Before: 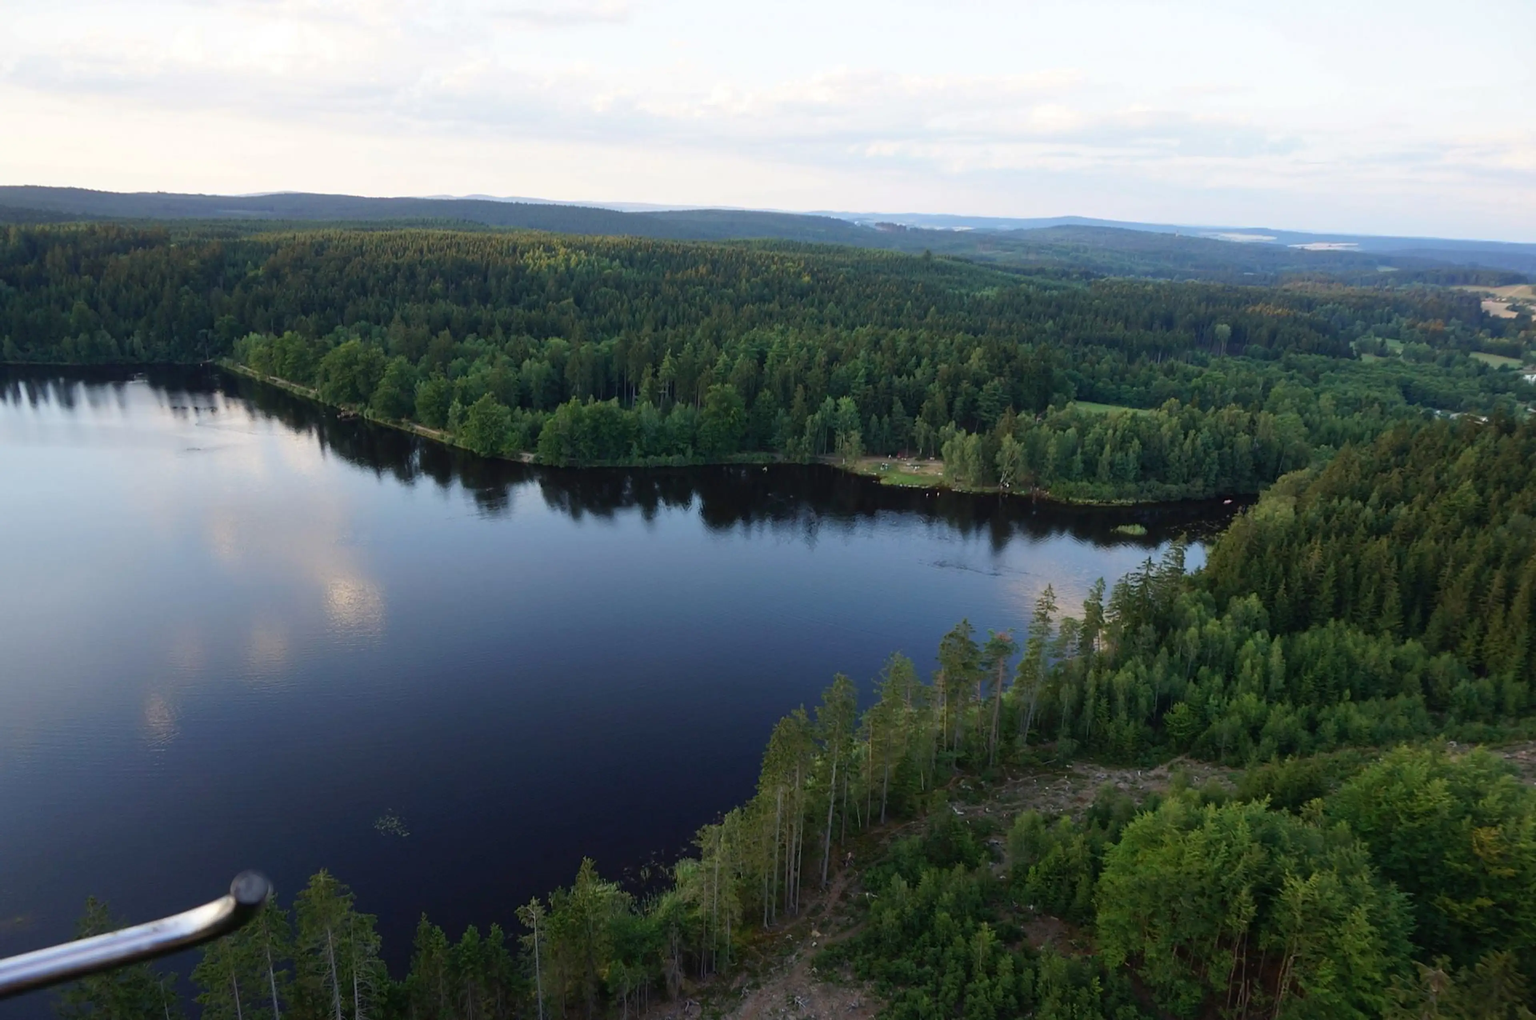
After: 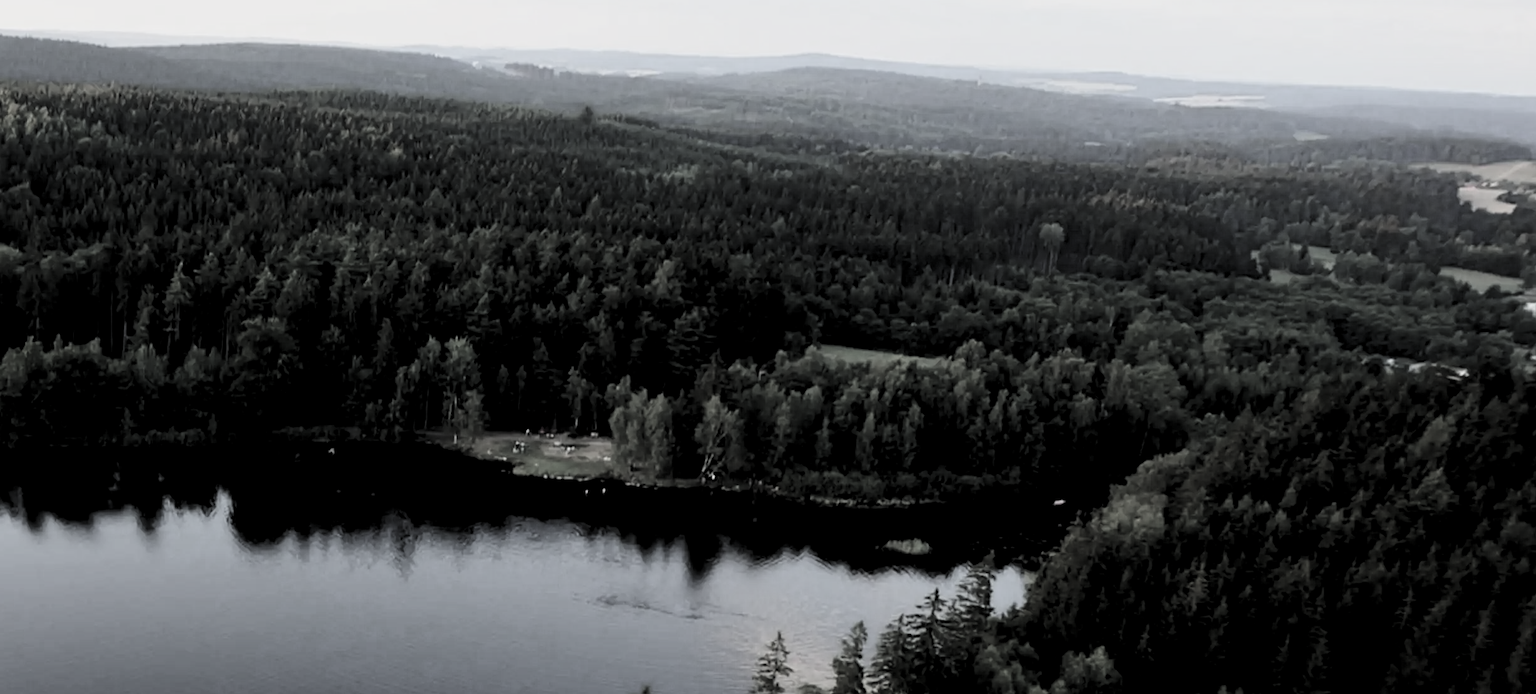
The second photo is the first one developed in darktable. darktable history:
filmic rgb: black relative exposure -5 EV, white relative exposure 3.98 EV, hardness 2.89, contrast 1.383, highlights saturation mix -28.84%, color science v5 (2021), contrast in shadows safe, contrast in highlights safe
crop: left 36.105%, top 17.897%, right 0.311%, bottom 38.791%
color zones: curves: ch0 [(0, 0.6) (0.129, 0.508) (0.193, 0.483) (0.429, 0.5) (0.571, 0.5) (0.714, 0.5) (0.857, 0.5) (1, 0.6)]; ch1 [(0, 0.481) (0.112, 0.245) (0.213, 0.223) (0.429, 0.233) (0.571, 0.231) (0.683, 0.242) (0.857, 0.296) (1, 0.481)]
levels: levels [0.062, 0.494, 0.925]
